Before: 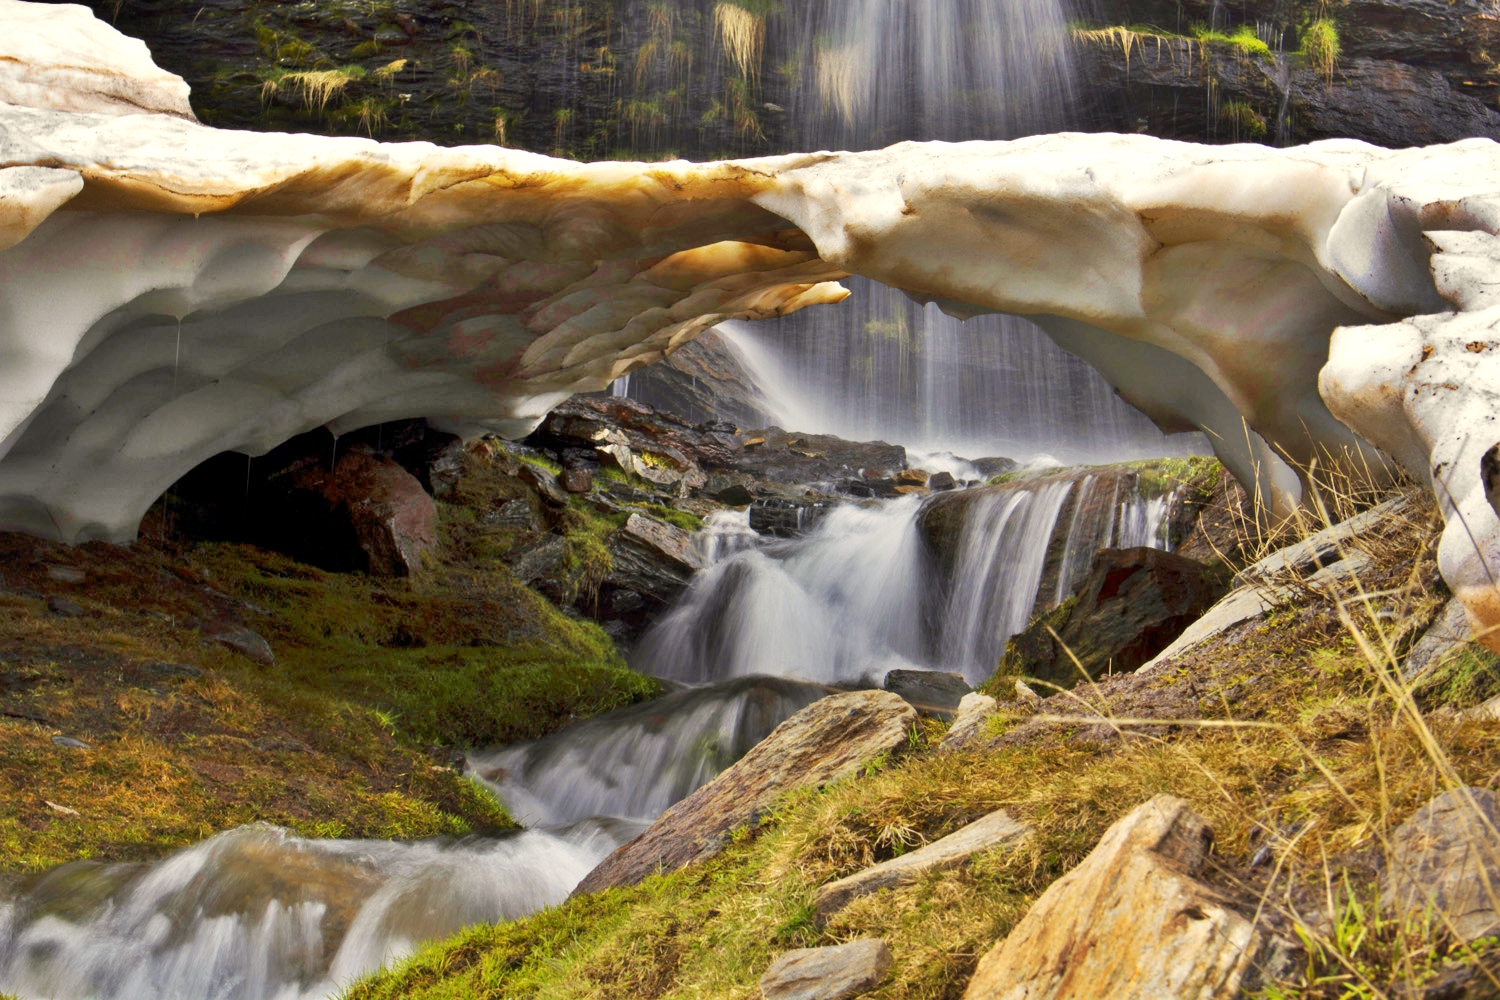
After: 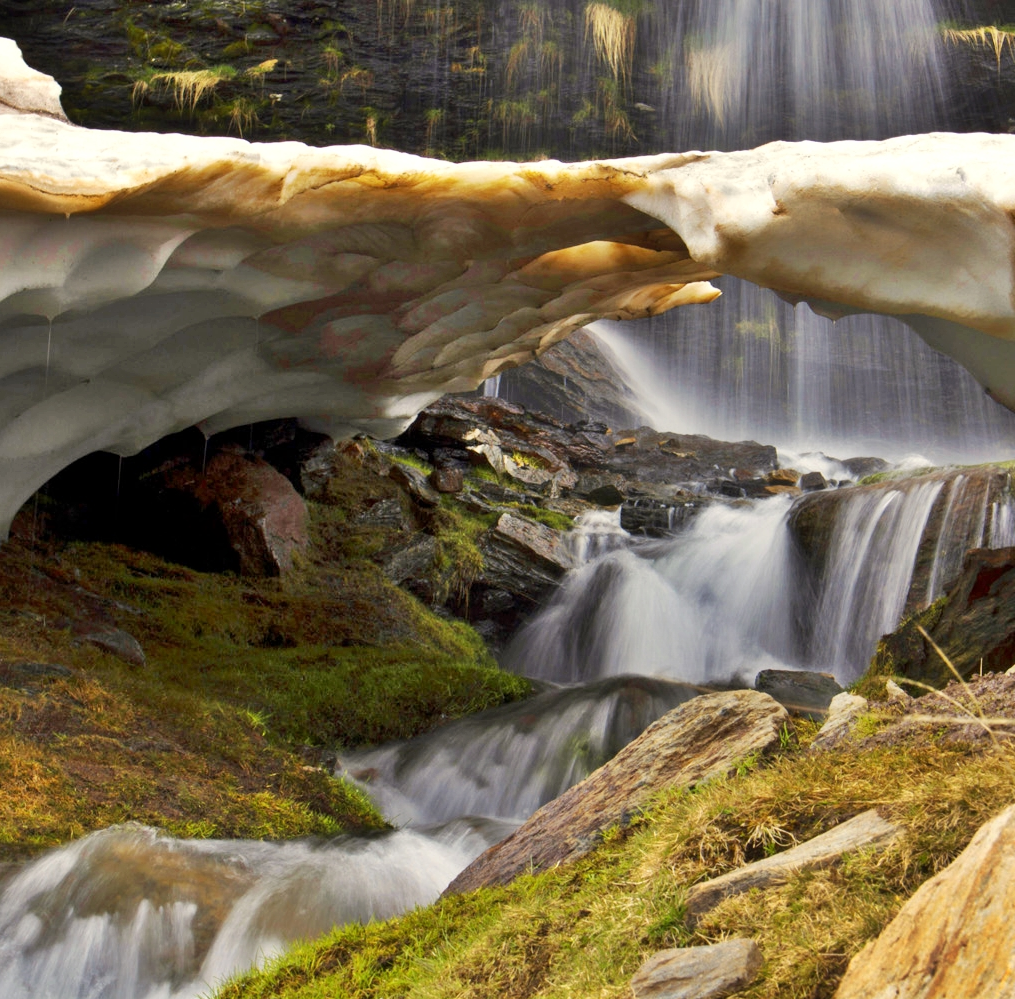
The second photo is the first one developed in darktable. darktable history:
crop and rotate: left 8.634%, right 23.634%
